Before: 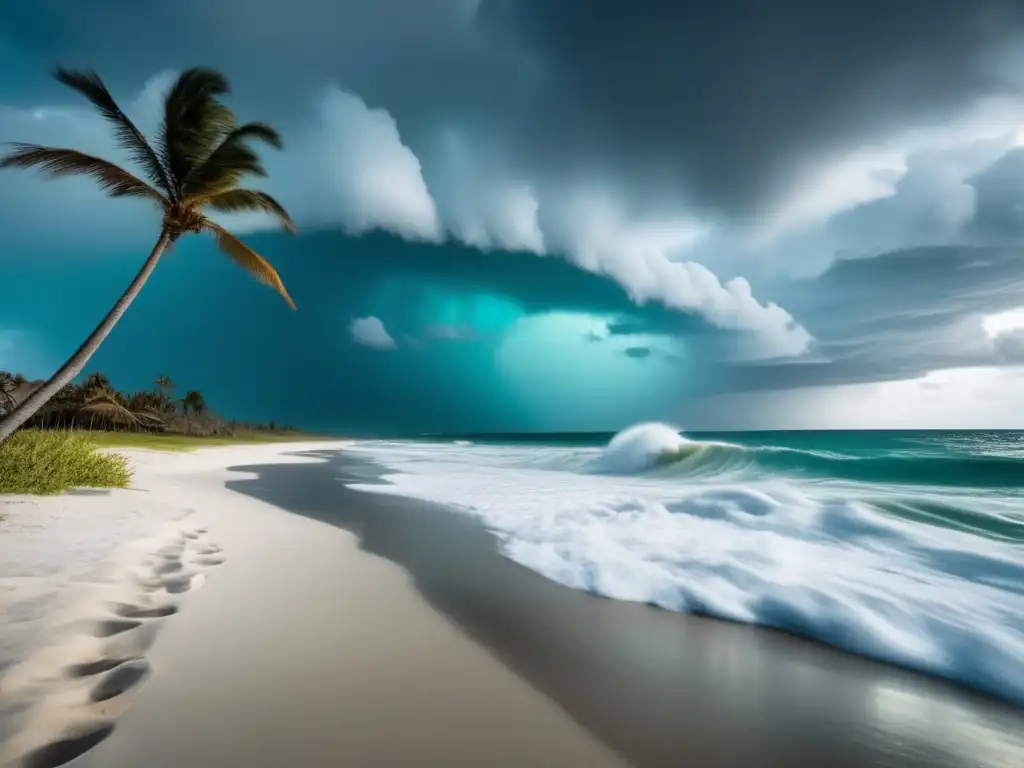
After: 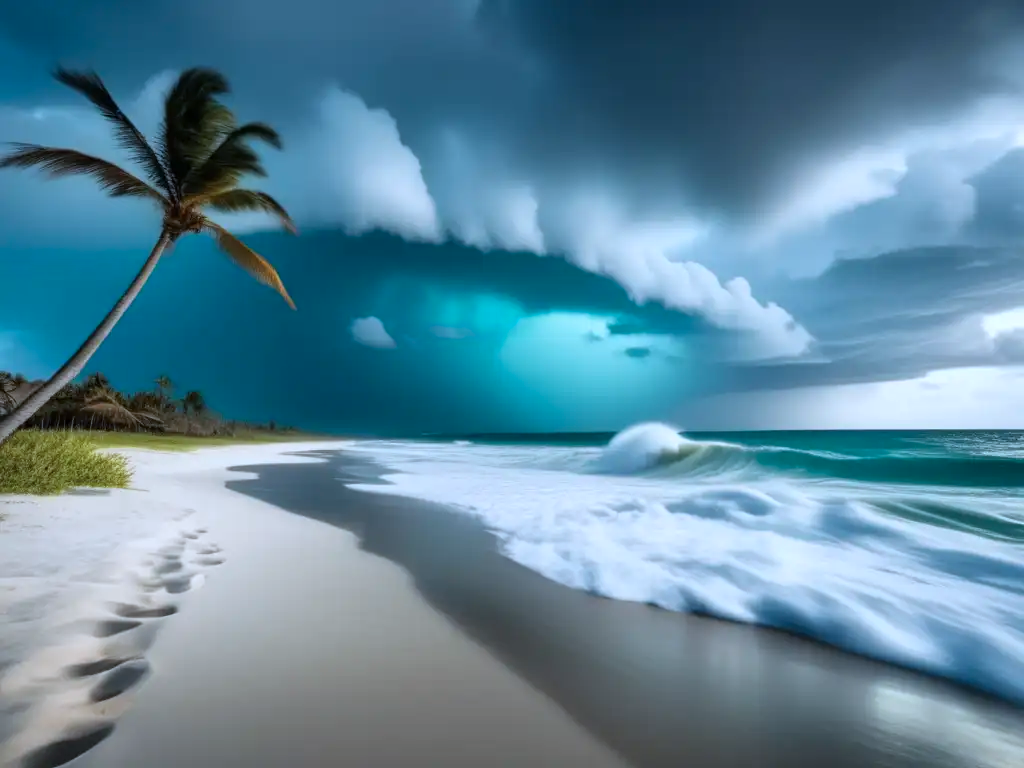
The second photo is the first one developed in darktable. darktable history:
color calibration: x 0.372, y 0.387, temperature 4284.22 K
